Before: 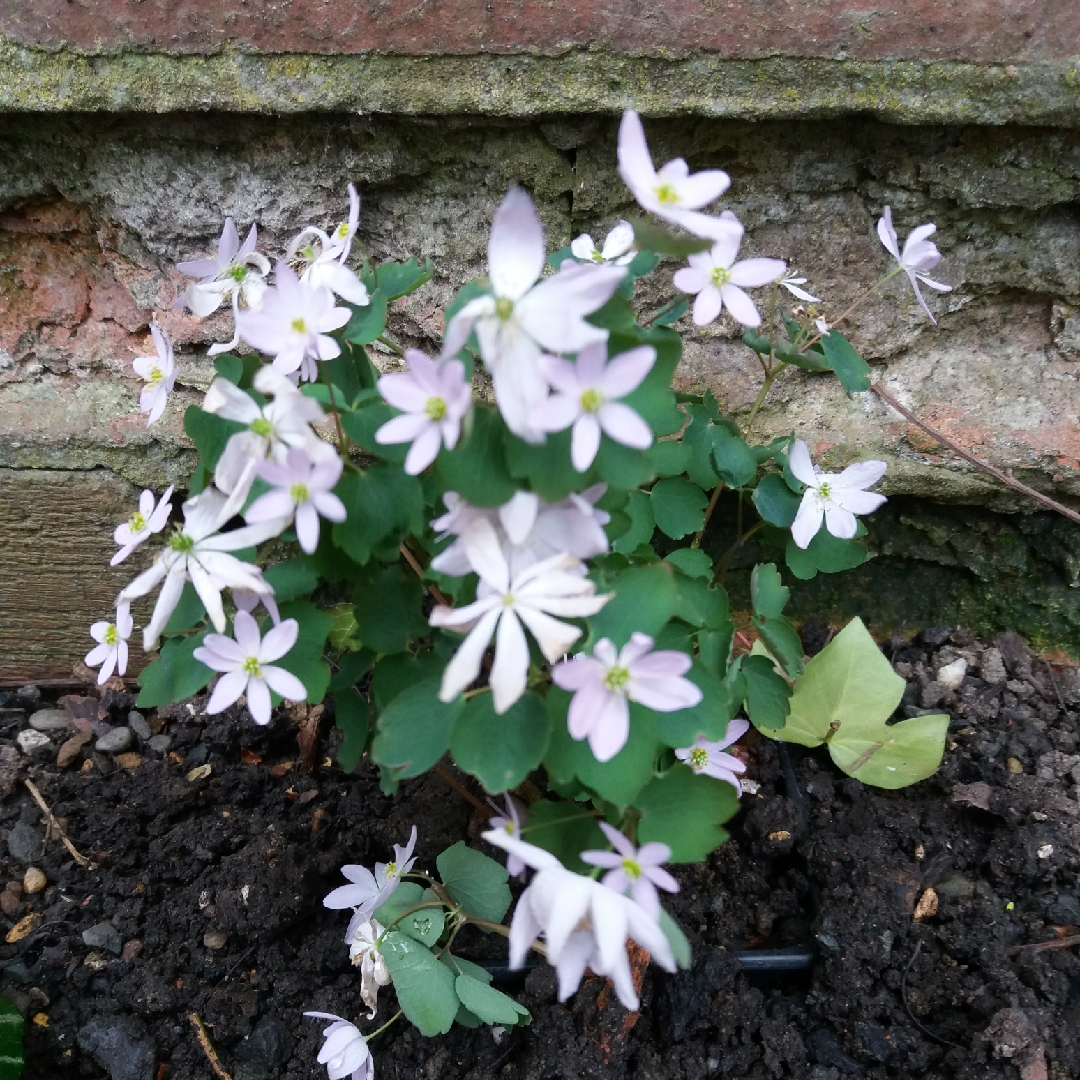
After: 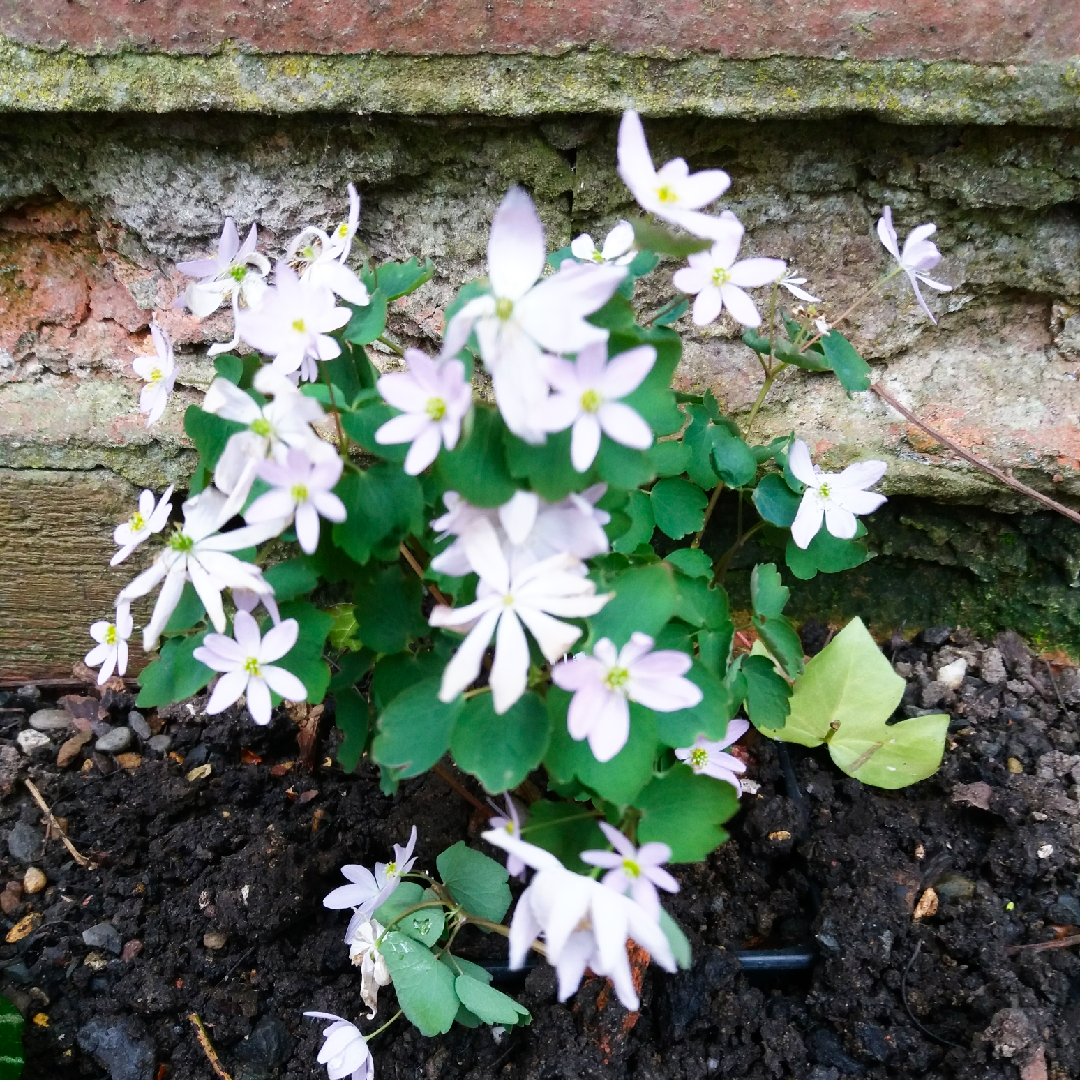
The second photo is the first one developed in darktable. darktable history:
tone curve: curves: ch0 [(0, 0) (0.051, 0.047) (0.102, 0.099) (0.258, 0.29) (0.442, 0.527) (0.695, 0.804) (0.88, 0.952) (1, 1)]; ch1 [(0, 0) (0.339, 0.298) (0.402, 0.363) (0.444, 0.415) (0.485, 0.469) (0.494, 0.493) (0.504, 0.501) (0.525, 0.534) (0.555, 0.593) (0.594, 0.648) (1, 1)]; ch2 [(0, 0) (0.48, 0.48) (0.504, 0.5) (0.535, 0.557) (0.581, 0.623) (0.649, 0.683) (0.824, 0.815) (1, 1)], preserve colors none
contrast brightness saturation: saturation 0.181
